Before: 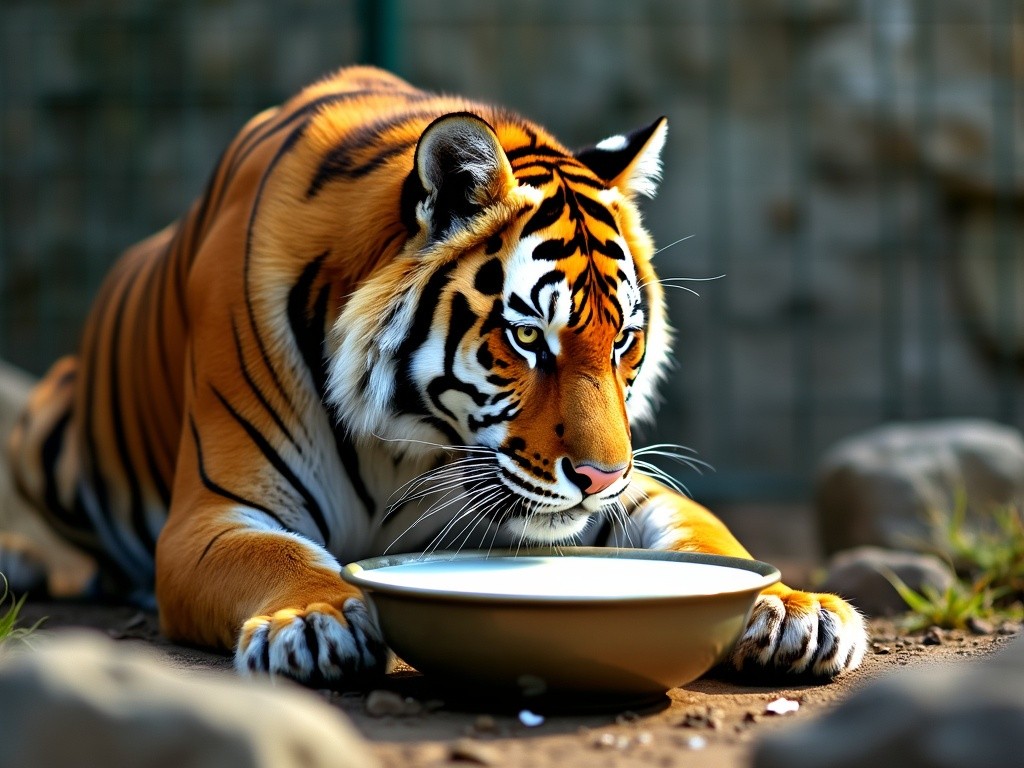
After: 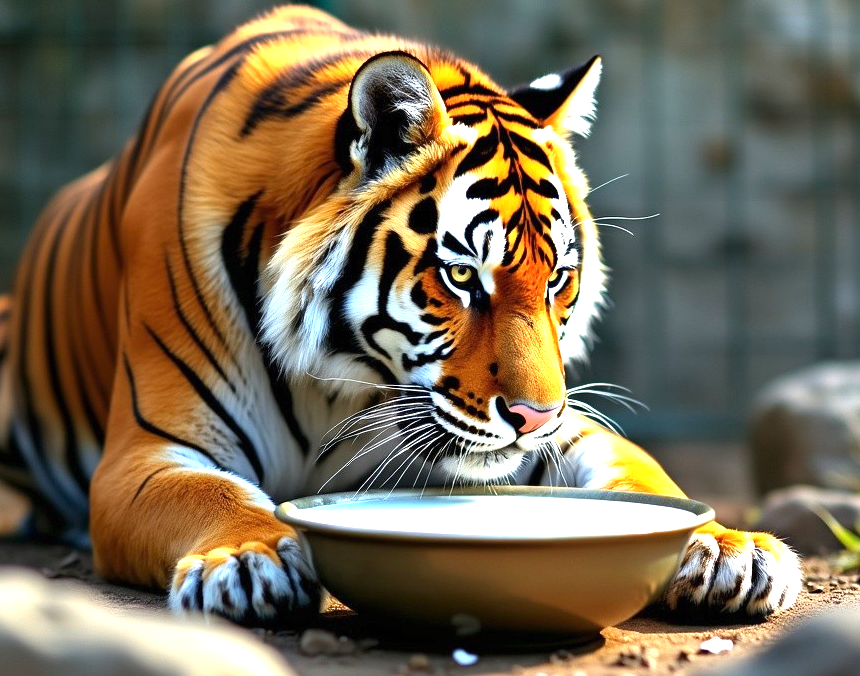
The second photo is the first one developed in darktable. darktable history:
exposure: black level correction 0, exposure 0.899 EV, compensate exposure bias true, compensate highlight preservation false
crop: left 6.46%, top 7.971%, right 9.538%, bottom 3.956%
